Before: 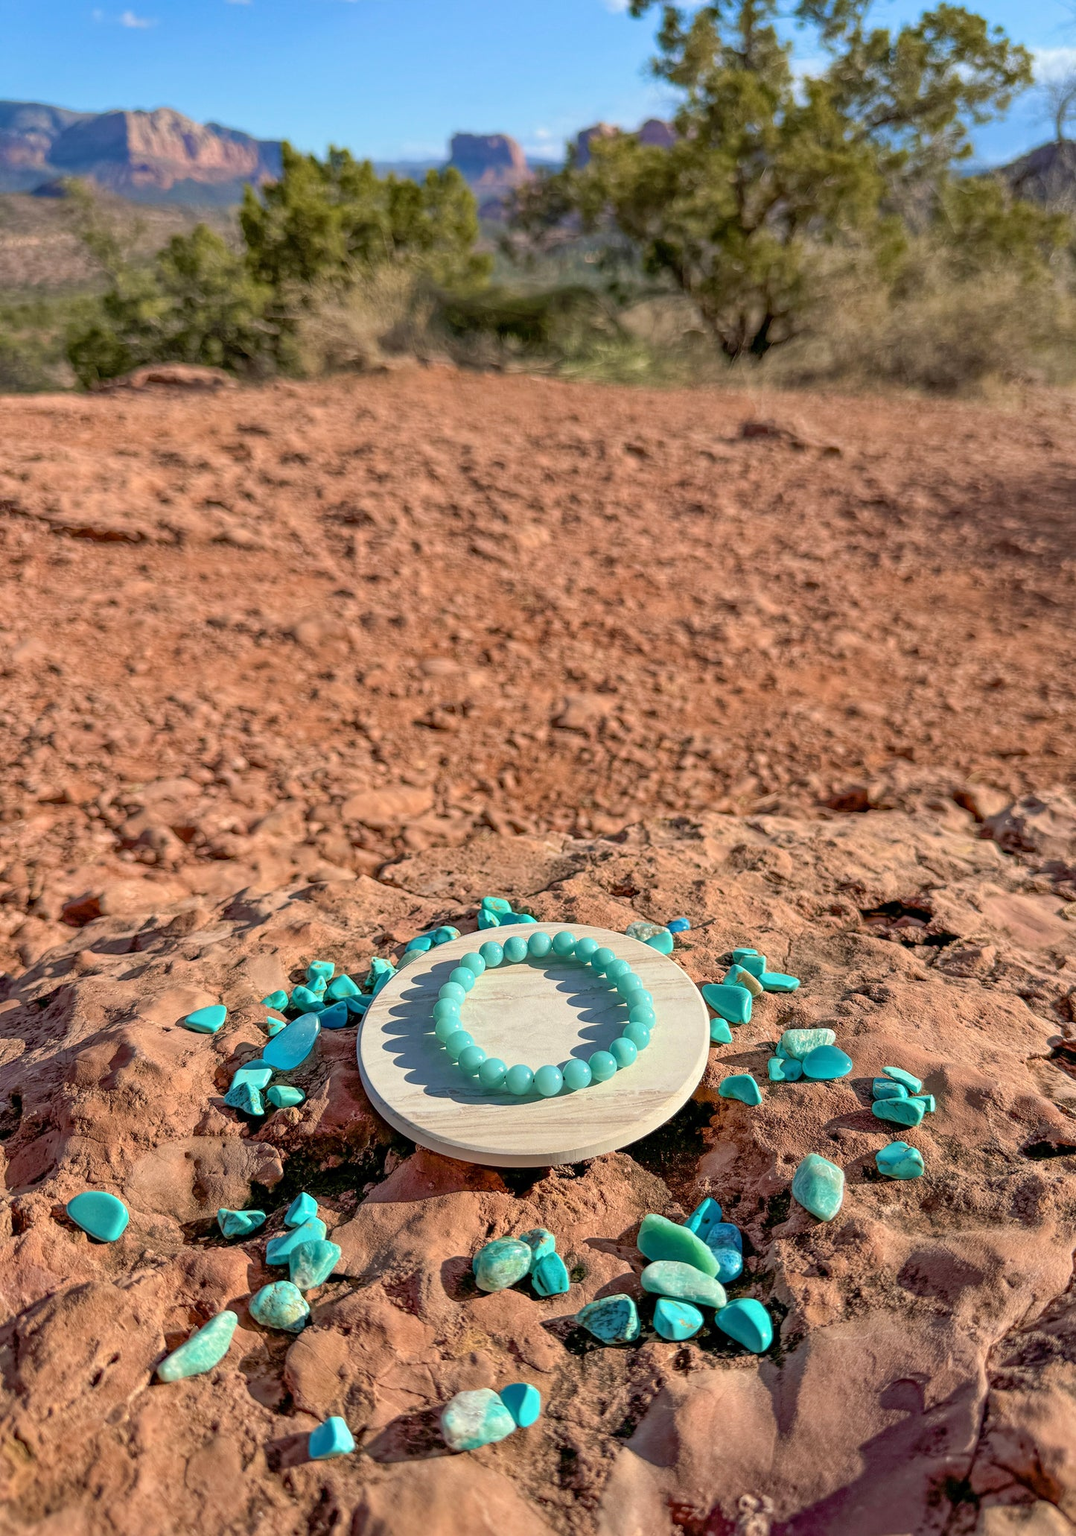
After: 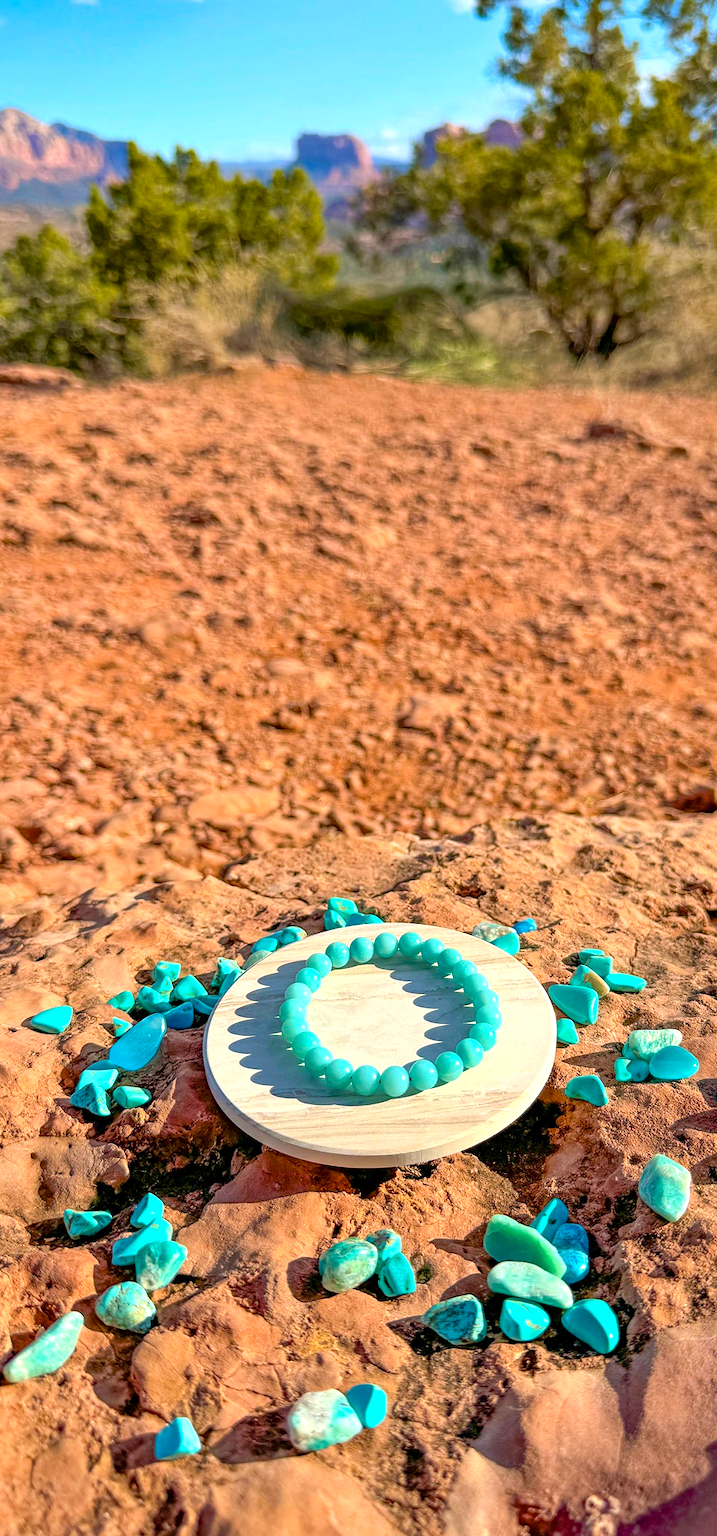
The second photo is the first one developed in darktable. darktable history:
exposure: black level correction 0.001, exposure 0.5 EV, compensate exposure bias true, compensate highlight preservation false
crop and rotate: left 14.385%, right 18.948%
color balance: output saturation 110%
color balance rgb: perceptual saturation grading › global saturation 10%, global vibrance 20%
